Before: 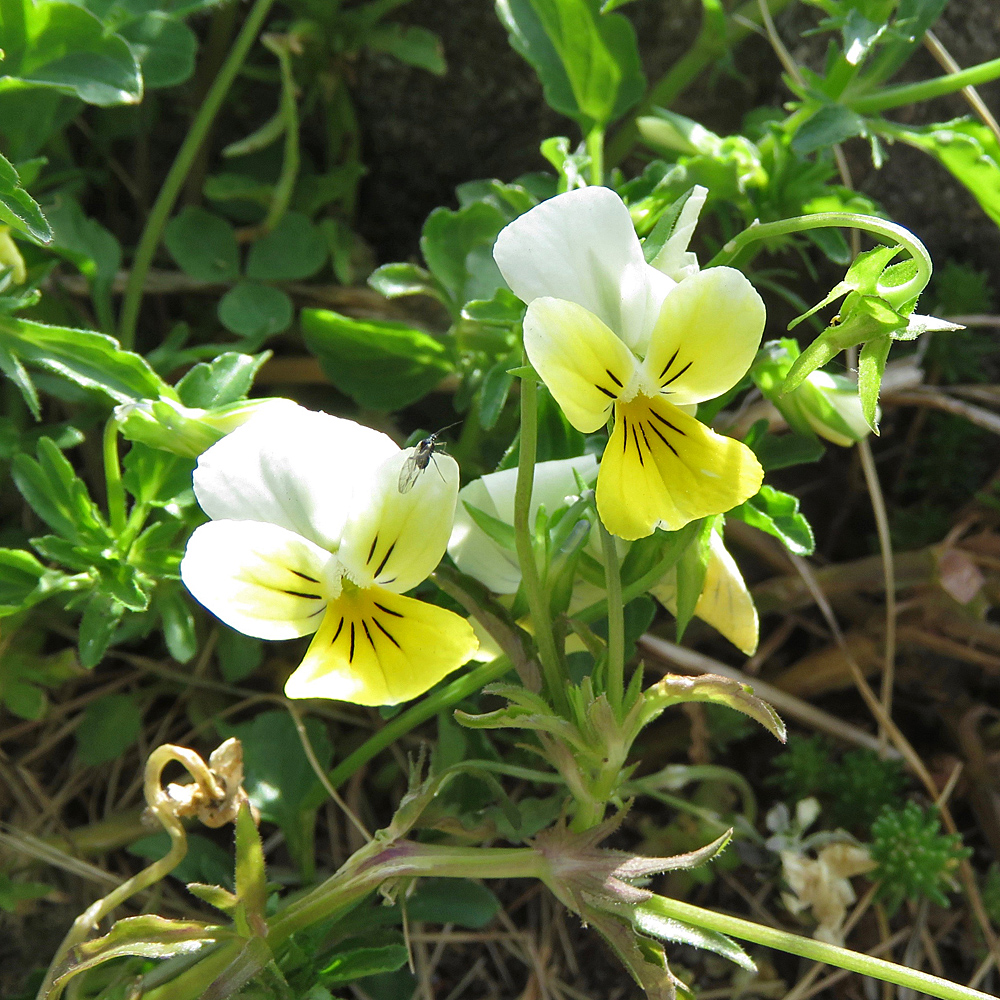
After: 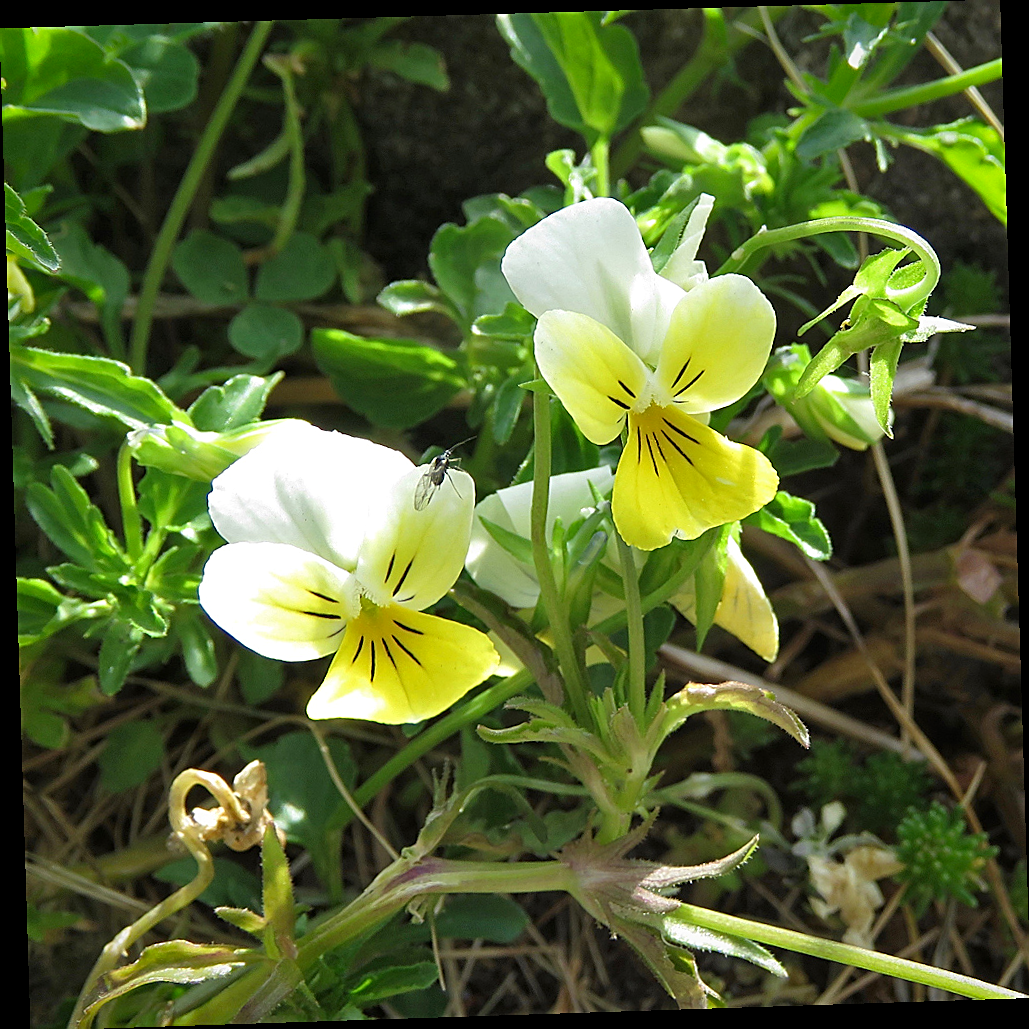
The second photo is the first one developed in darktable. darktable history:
sharpen: on, module defaults
exposure: black level correction 0.001, exposure 0.014 EV, compensate highlight preservation false
vignetting: brightness -0.233, saturation 0.141
rotate and perspective: rotation -1.77°, lens shift (horizontal) 0.004, automatic cropping off
